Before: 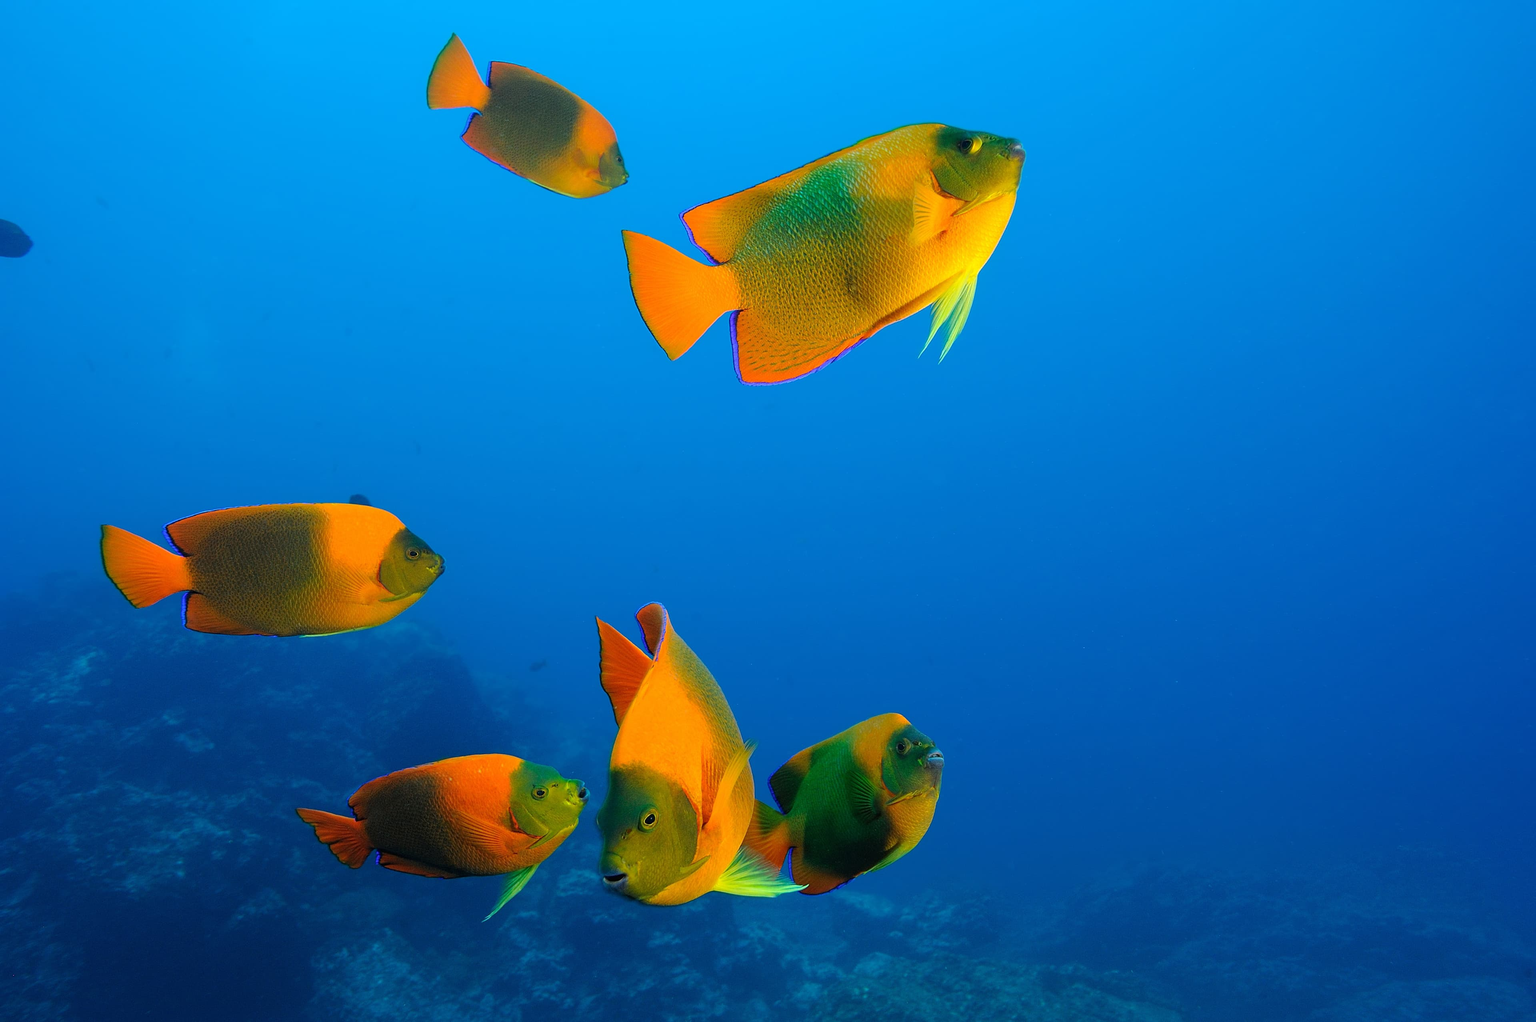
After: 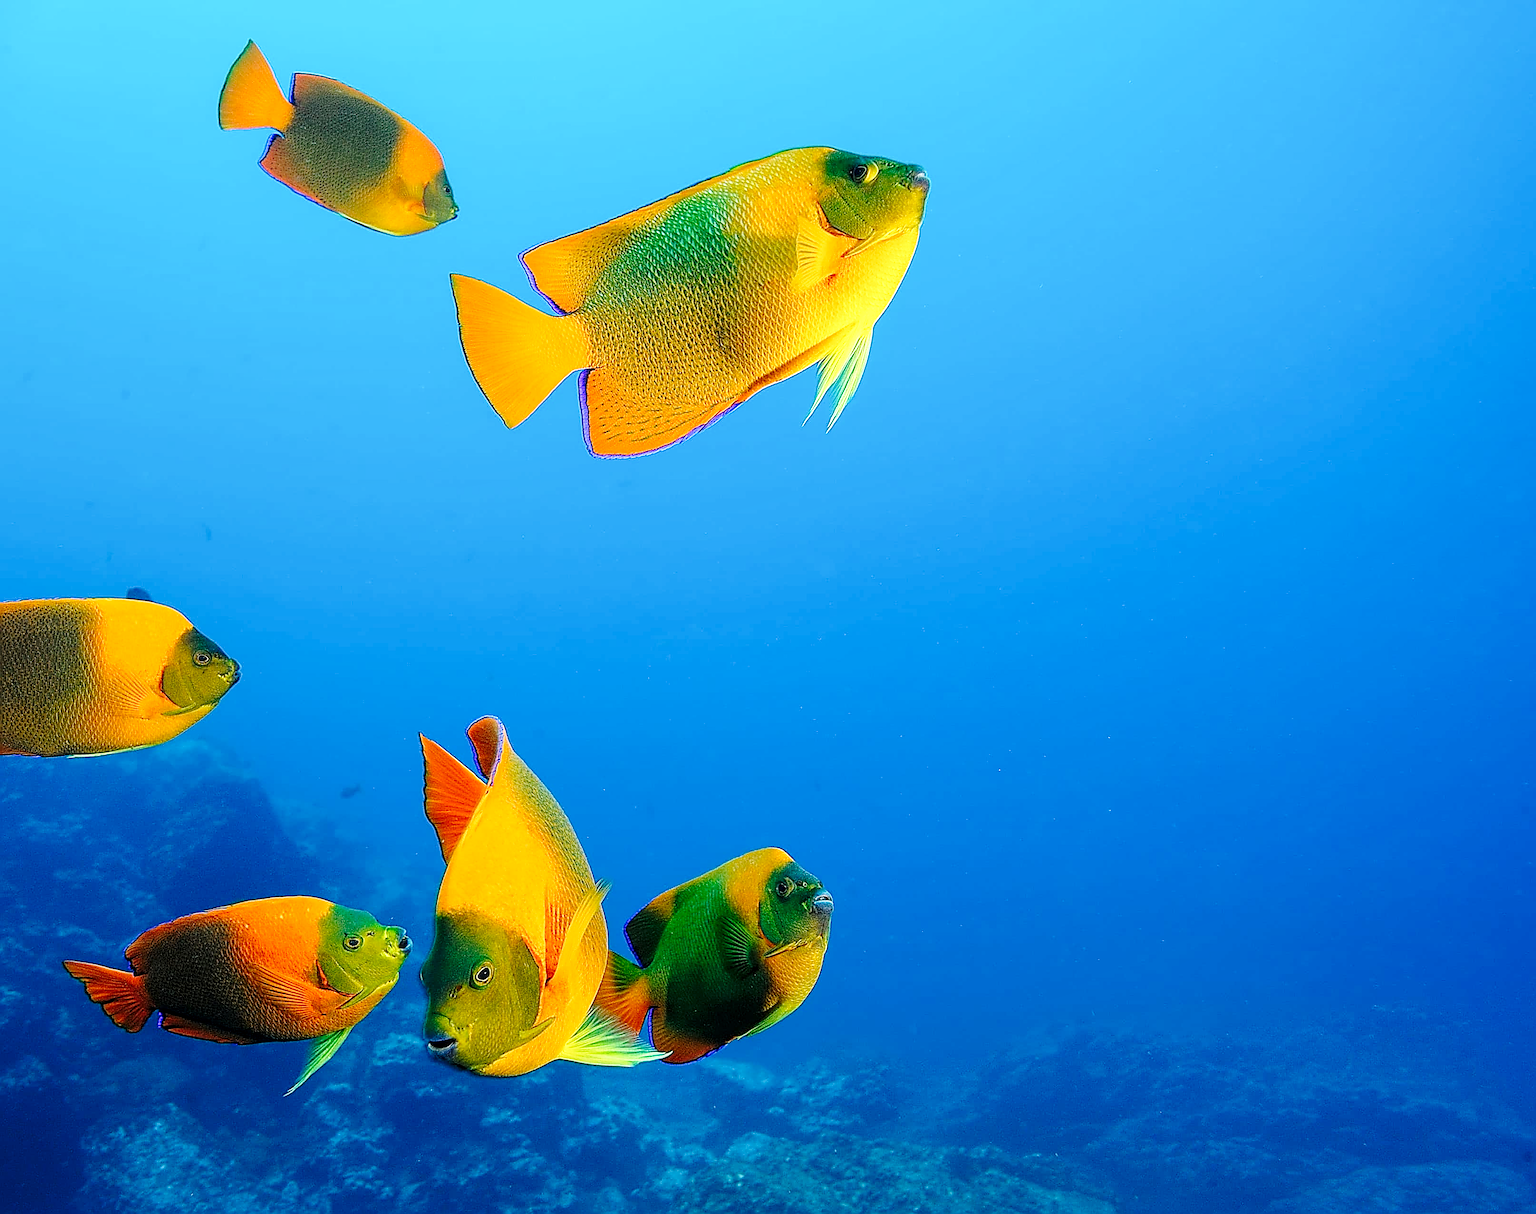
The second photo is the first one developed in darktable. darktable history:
crop: left 15.854%
local contrast: on, module defaults
base curve: curves: ch0 [(0, 0) (0.028, 0.03) (0.121, 0.232) (0.46, 0.748) (0.859, 0.968) (1, 1)], preserve colors none
sharpen: amount 1.997
